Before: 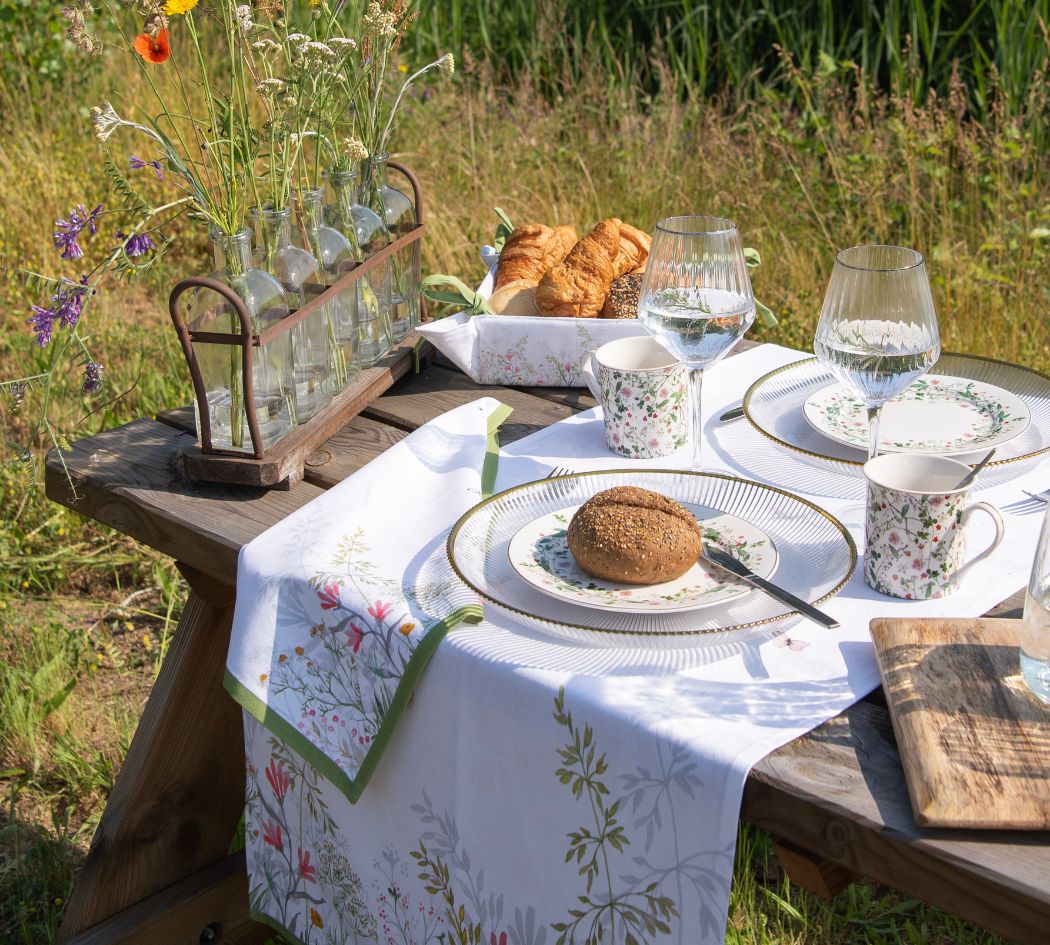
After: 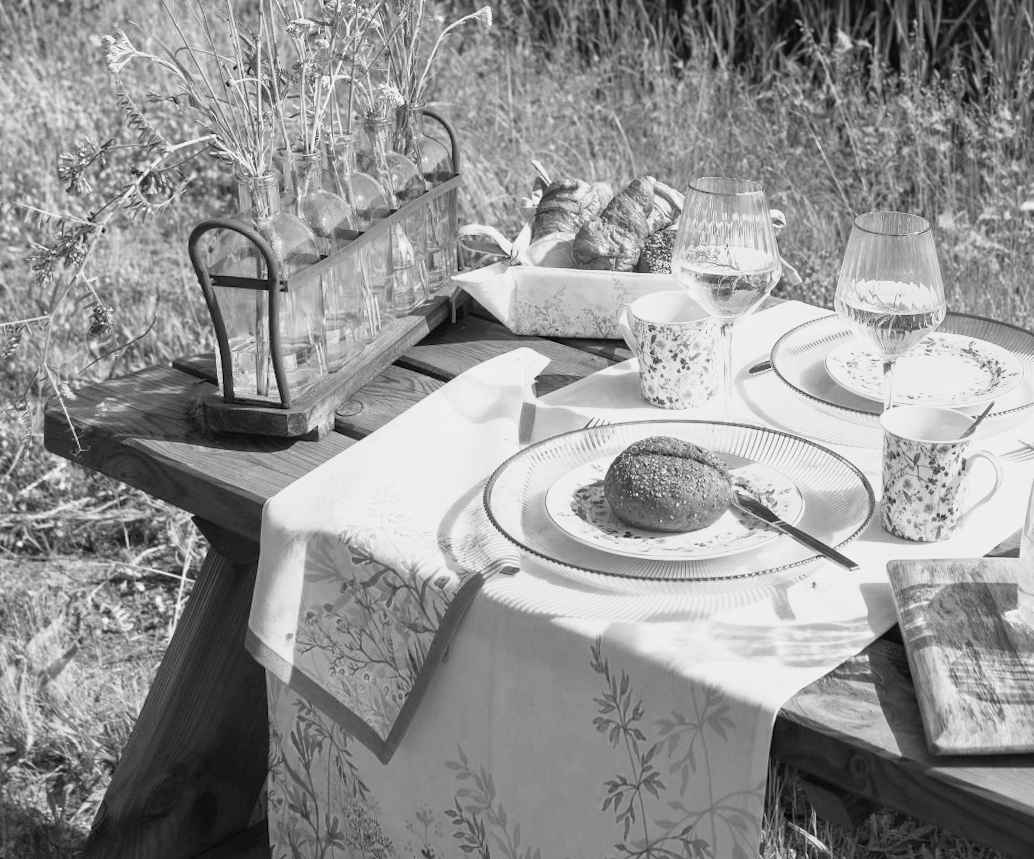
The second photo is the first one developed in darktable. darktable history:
rotate and perspective: rotation -0.013°, lens shift (vertical) -0.027, lens shift (horizontal) 0.178, crop left 0.016, crop right 0.989, crop top 0.082, crop bottom 0.918
base curve: curves: ch0 [(0, 0) (0.088, 0.125) (0.176, 0.251) (0.354, 0.501) (0.613, 0.749) (1, 0.877)], preserve colors none
color zones: curves: ch0 [(0.002, 0.593) (0.143, 0.417) (0.285, 0.541) (0.455, 0.289) (0.608, 0.327) (0.727, 0.283) (0.869, 0.571) (1, 0.603)]; ch1 [(0, 0) (0.143, 0) (0.286, 0) (0.429, 0) (0.571, 0) (0.714, 0) (0.857, 0)]
